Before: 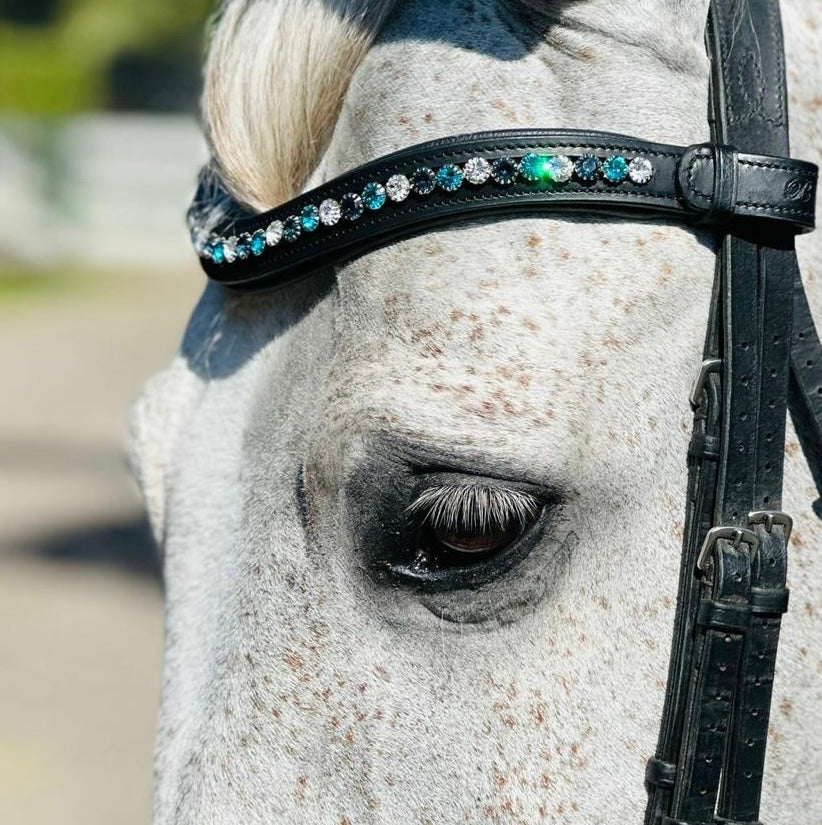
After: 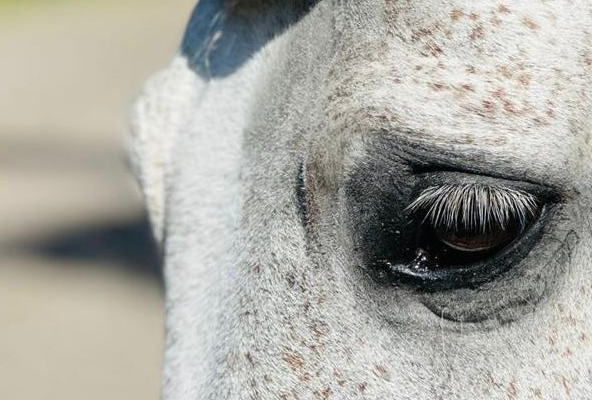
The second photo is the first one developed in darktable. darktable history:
crop: top 36.498%, right 27.964%, bottom 14.995%
rotate and perspective: automatic cropping original format, crop left 0, crop top 0
